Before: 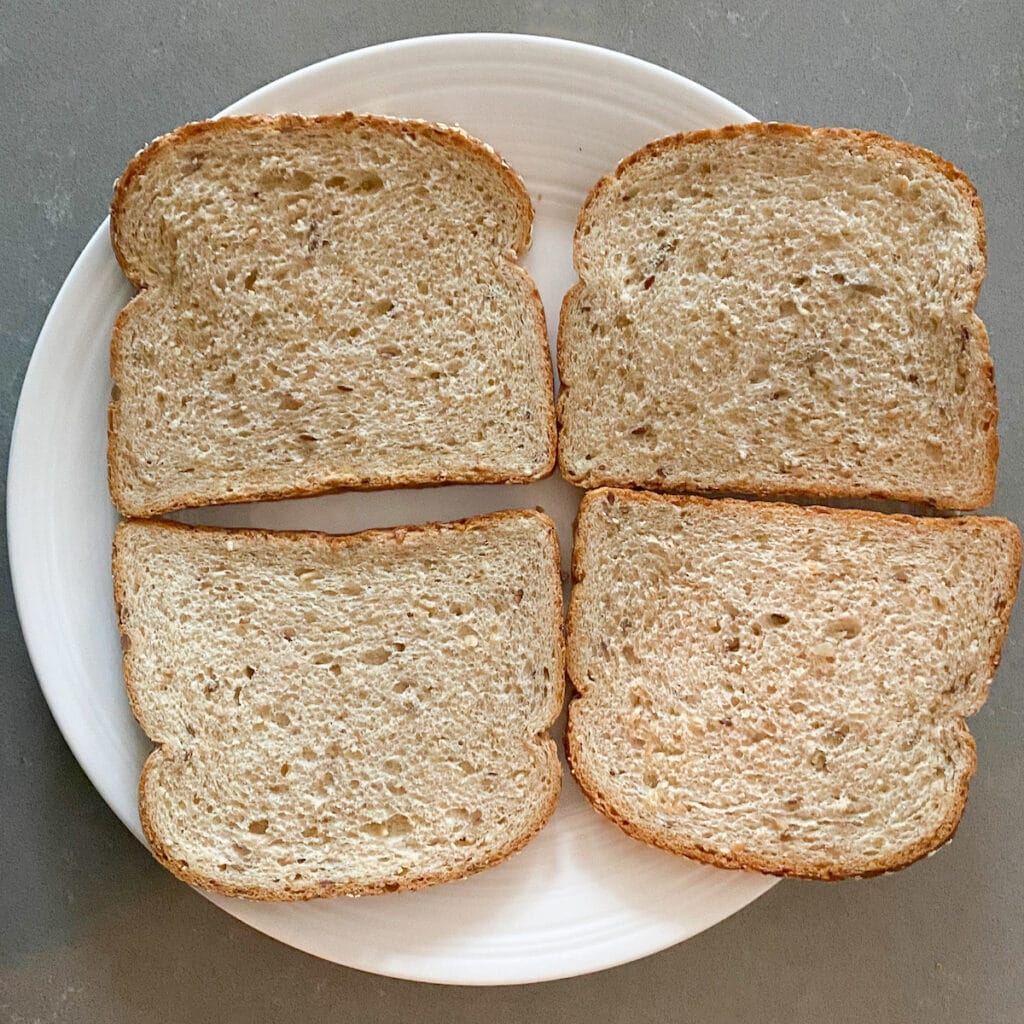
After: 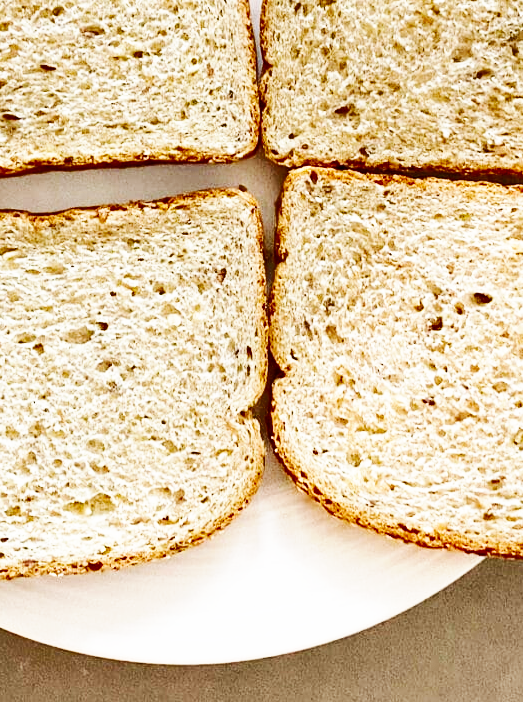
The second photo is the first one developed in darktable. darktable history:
crop and rotate: left 29.034%, top 31.398%, right 19.82%
shadows and highlights: shadows 60.53, soften with gaussian
base curve: curves: ch0 [(0, 0) (0.007, 0.004) (0.027, 0.03) (0.046, 0.07) (0.207, 0.54) (0.442, 0.872) (0.673, 0.972) (1, 1)], preserve colors none
